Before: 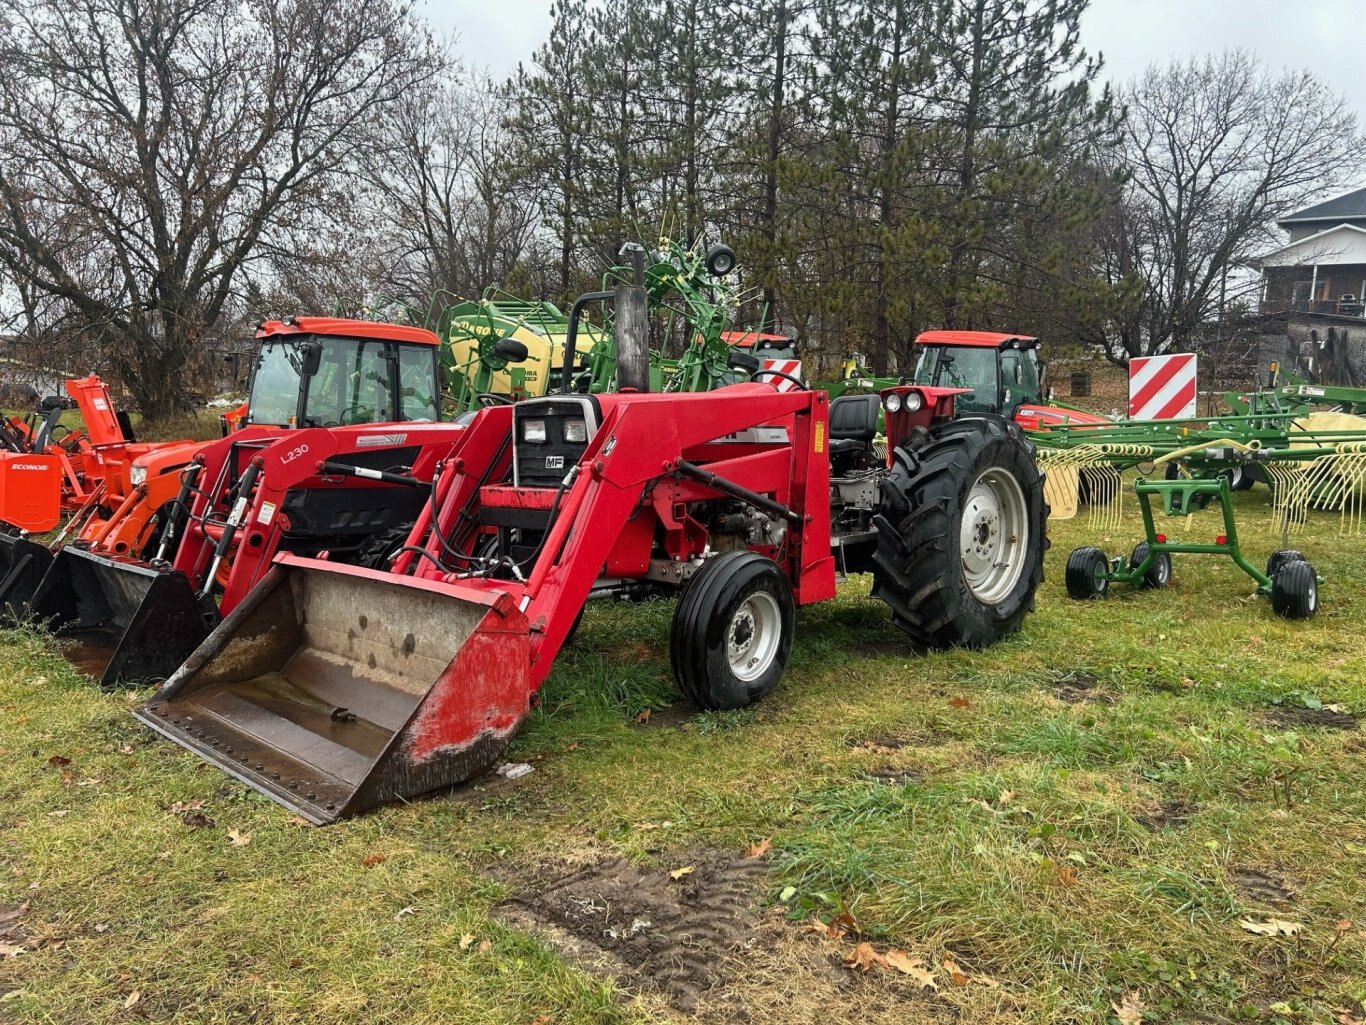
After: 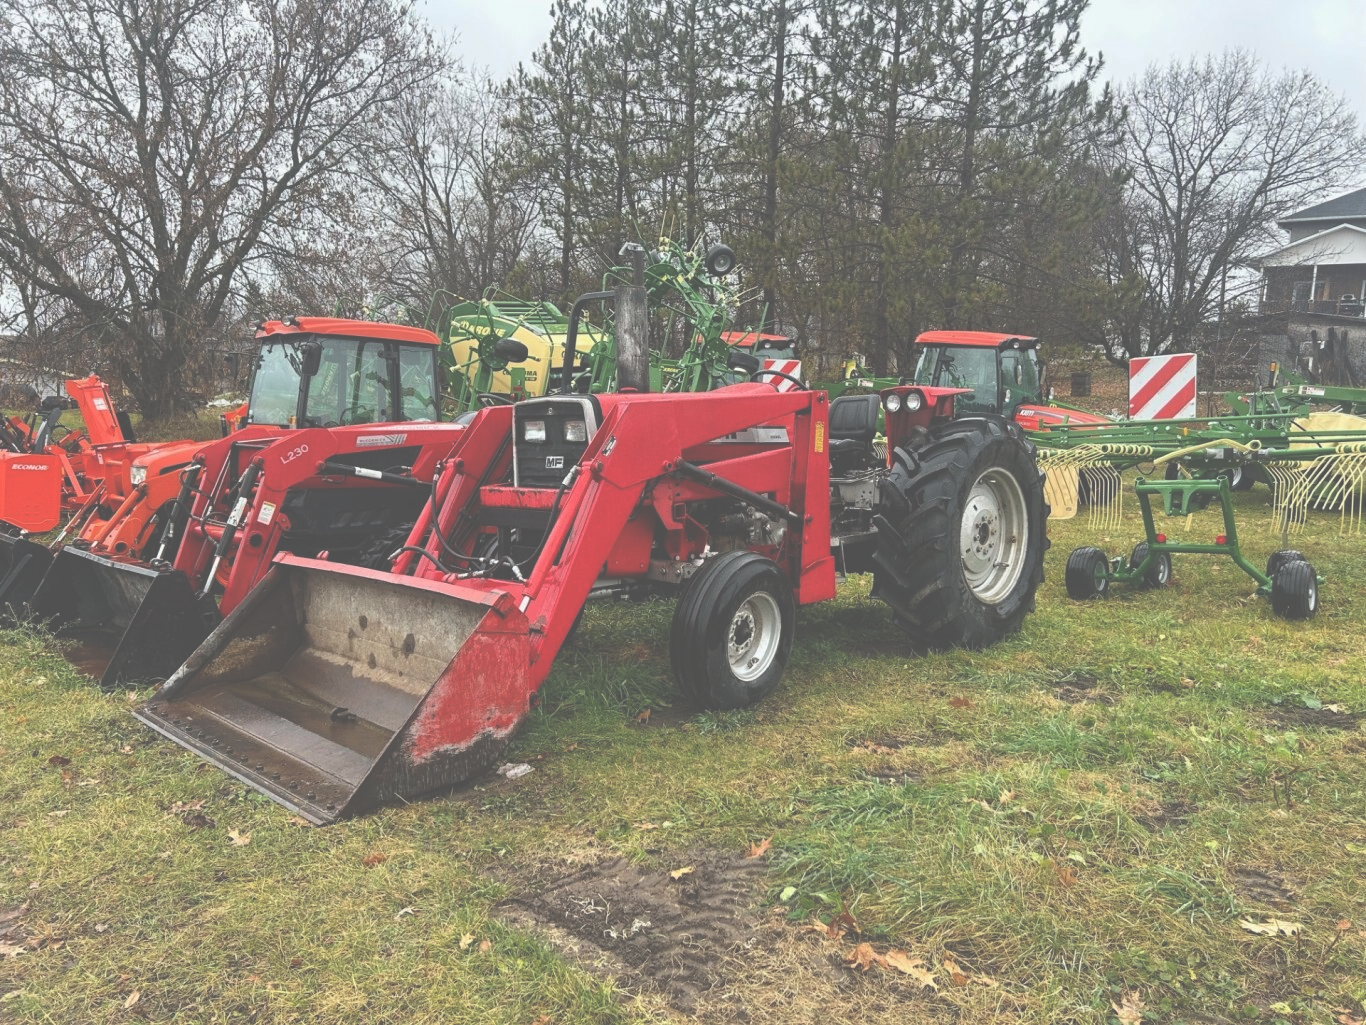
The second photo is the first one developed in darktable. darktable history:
exposure: black level correction -0.086, compensate highlight preservation false
